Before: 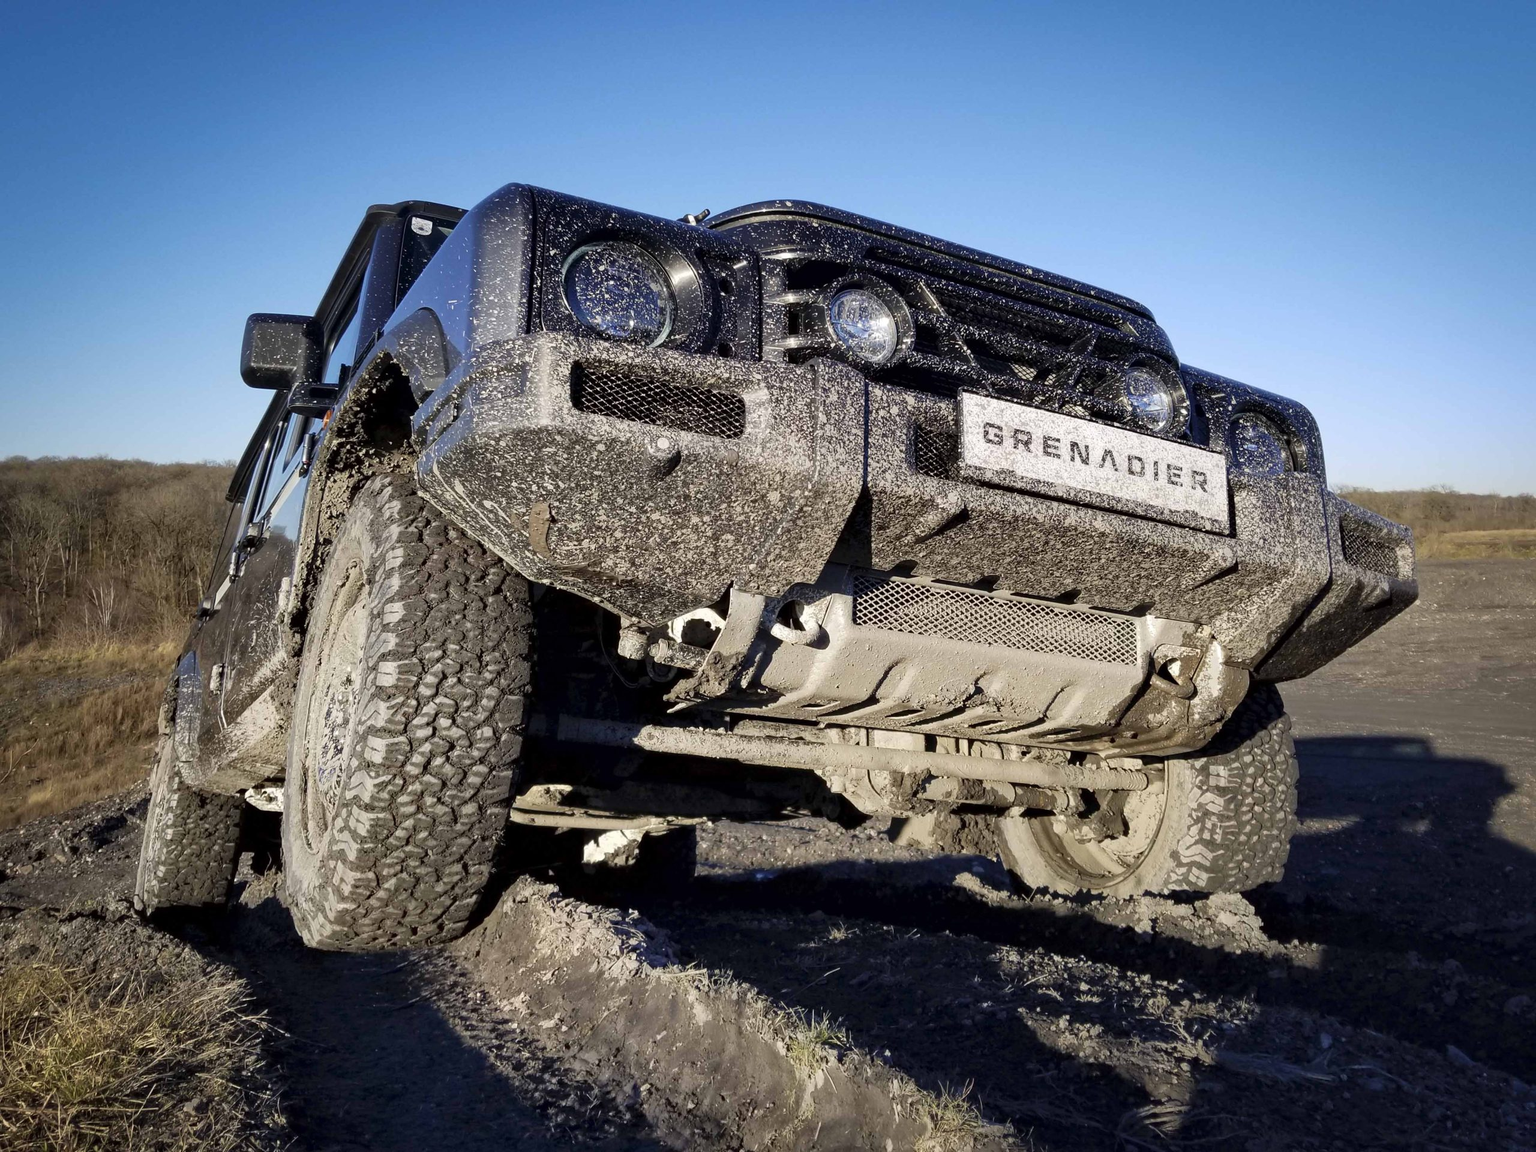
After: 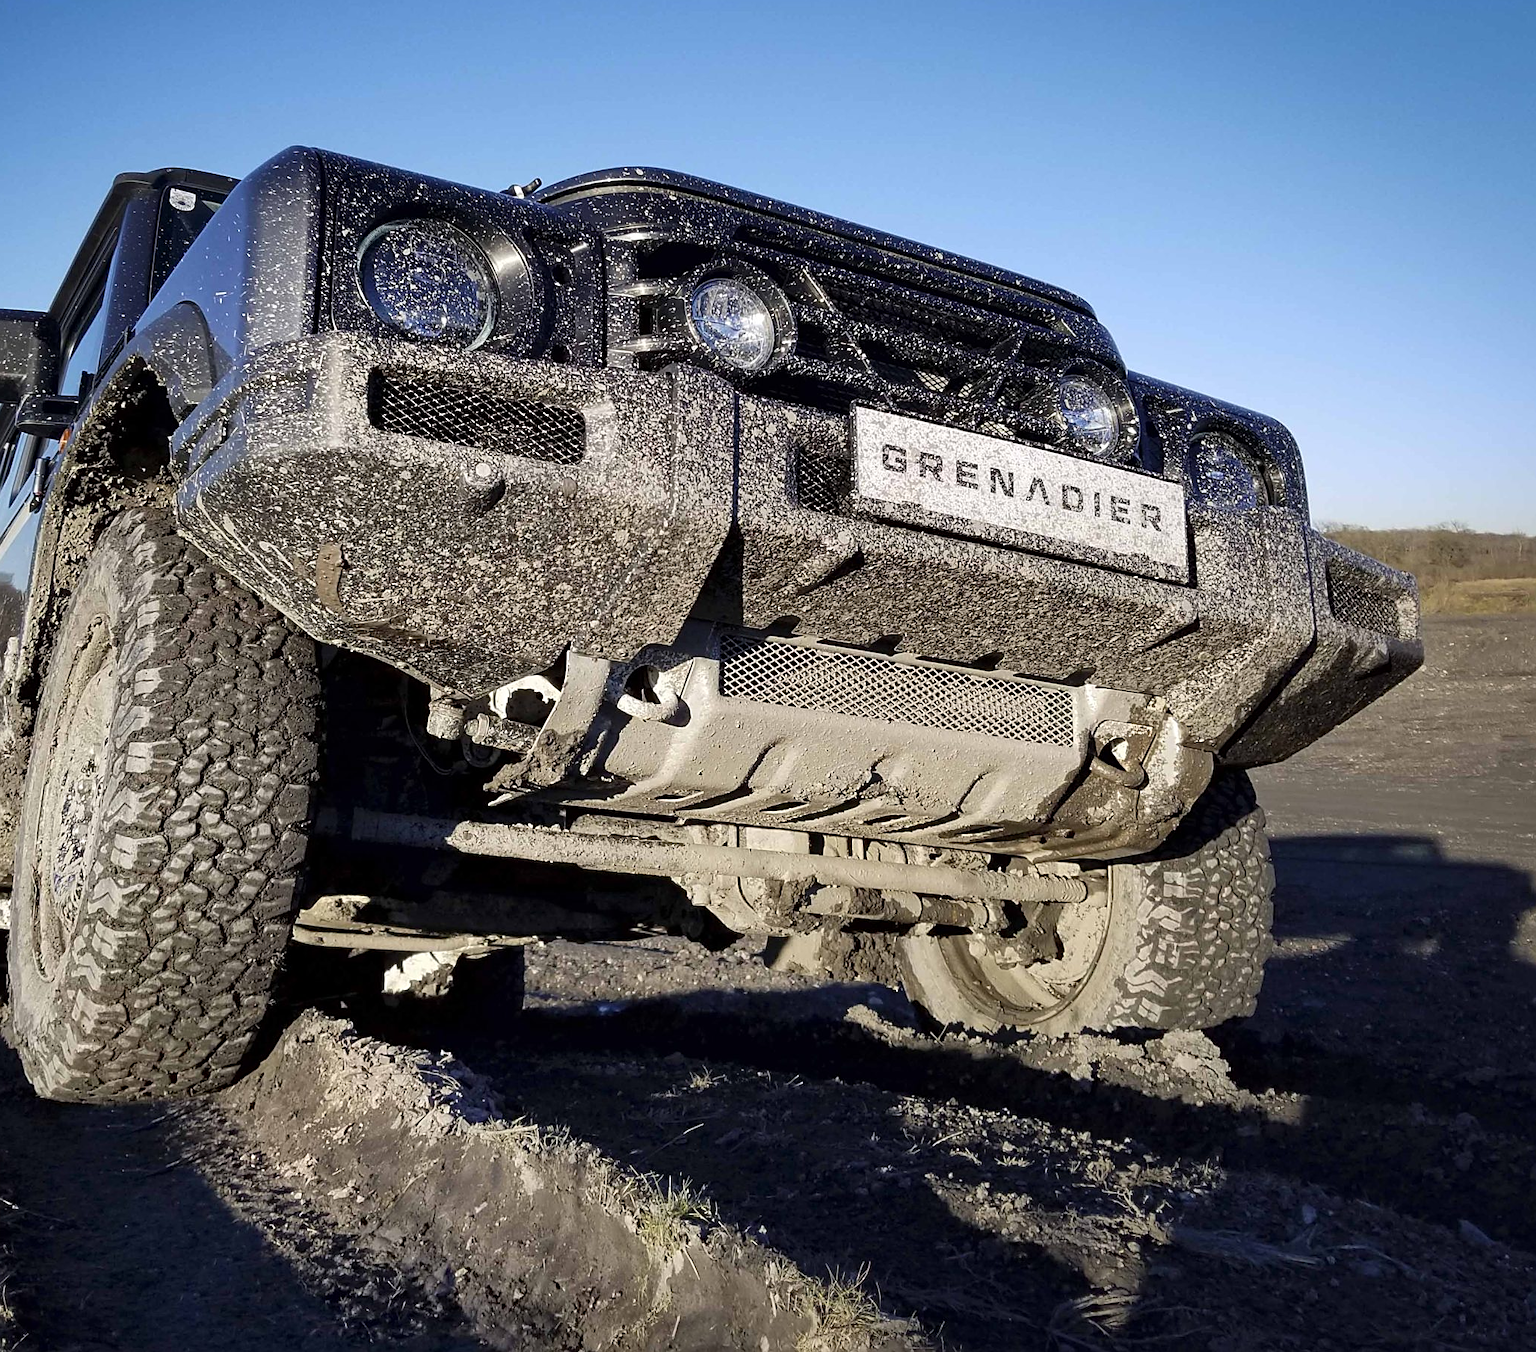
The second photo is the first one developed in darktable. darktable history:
crop and rotate: left 17.959%, top 5.771%, right 1.742%
sharpen: on, module defaults
